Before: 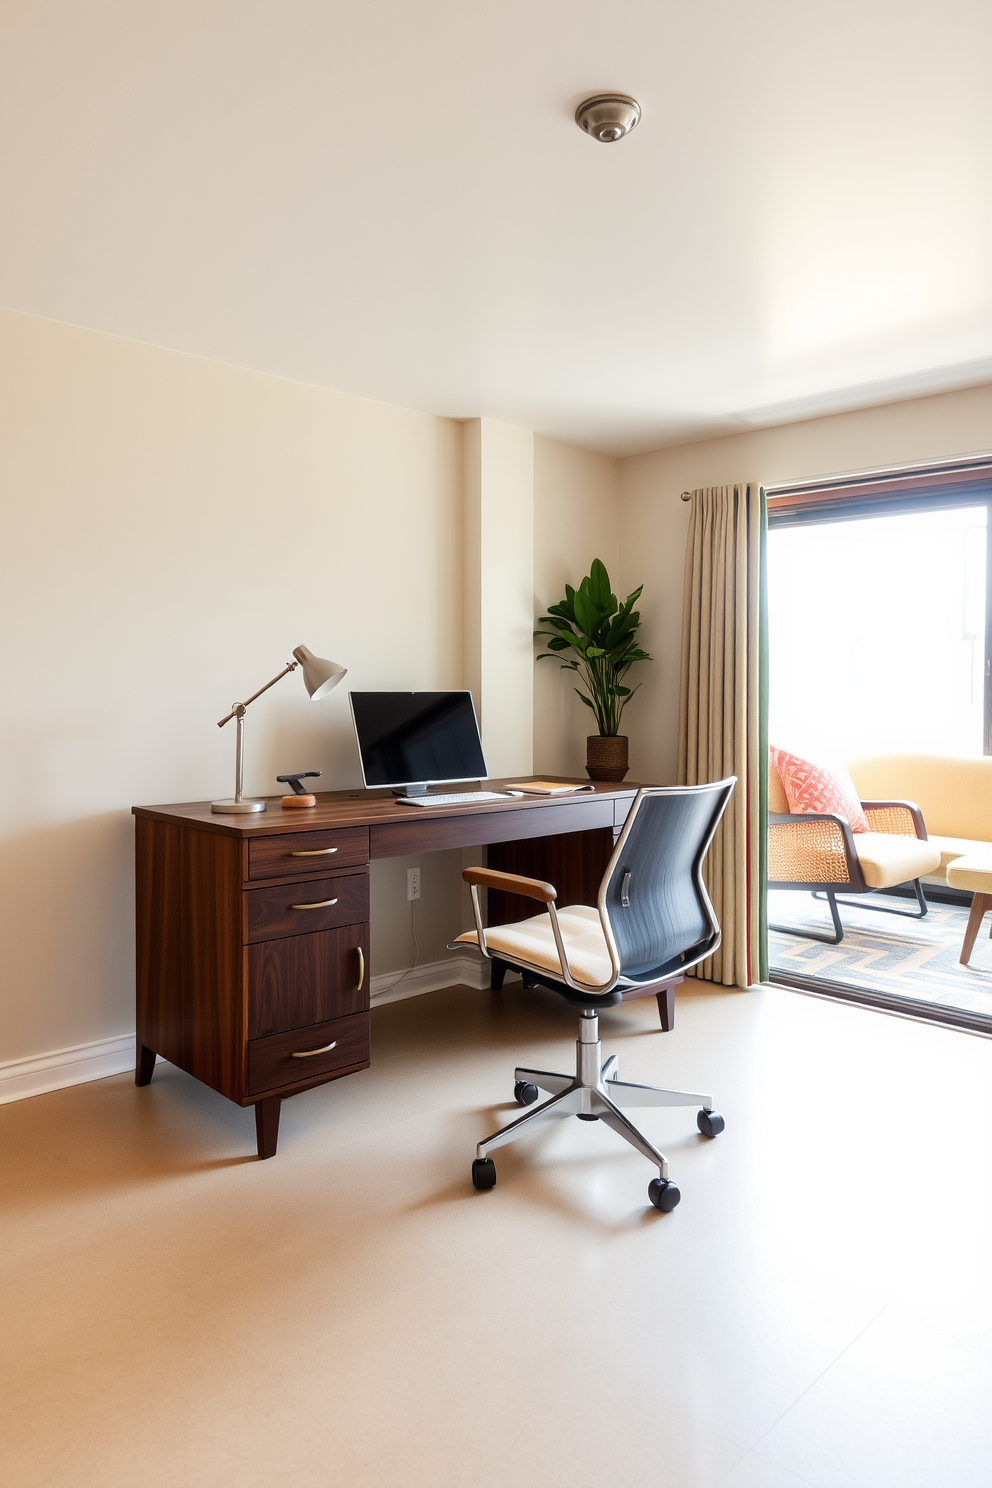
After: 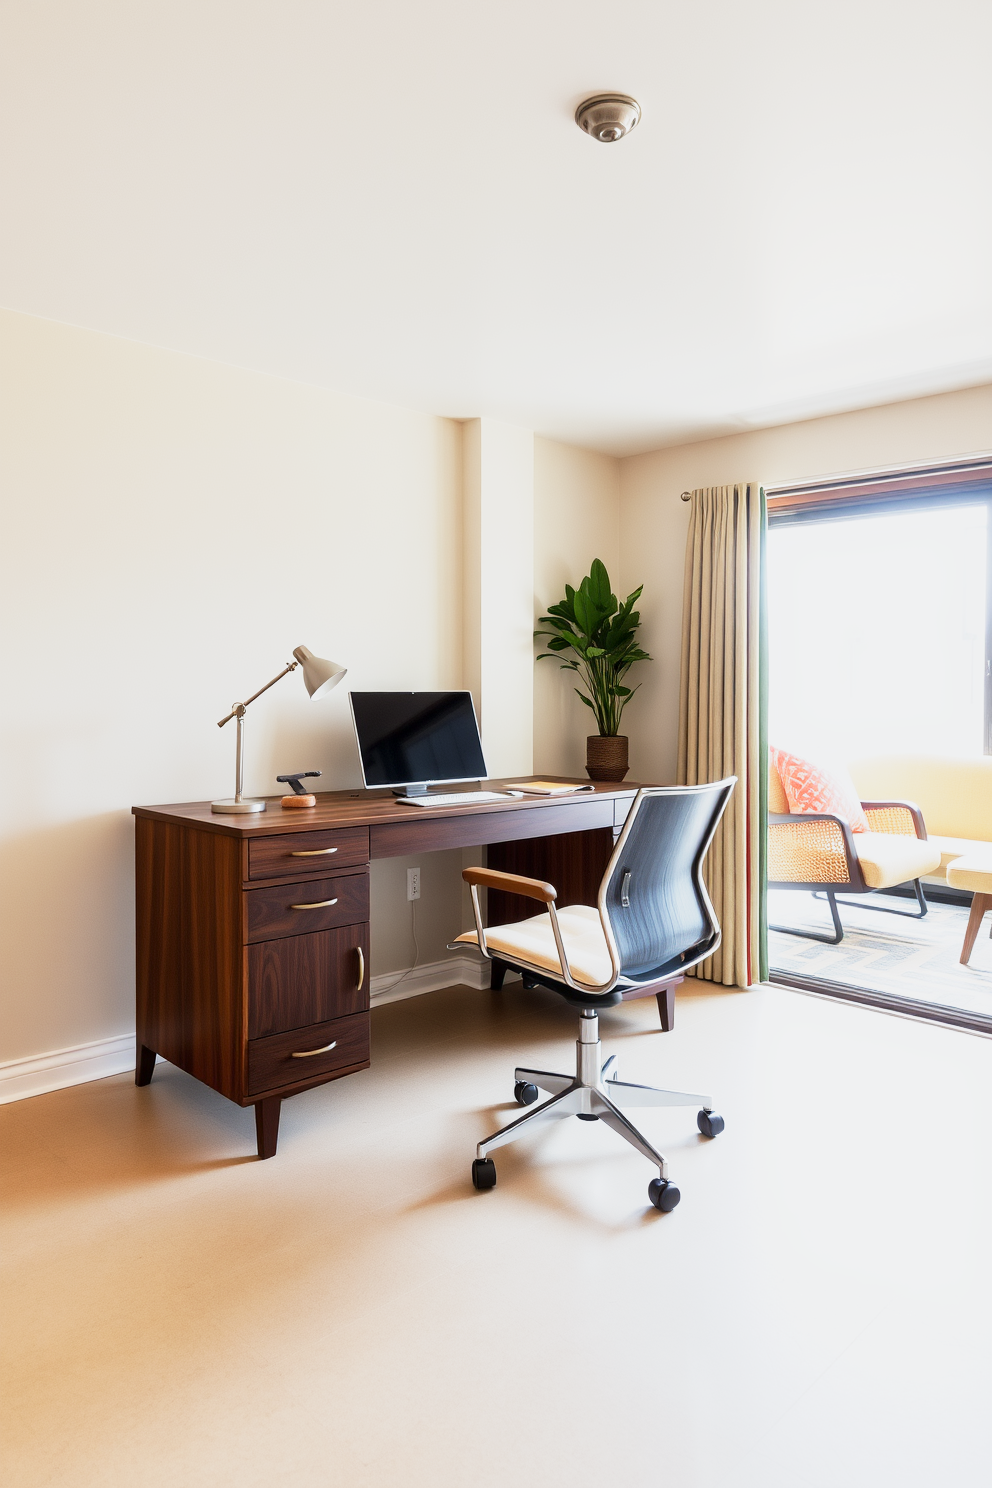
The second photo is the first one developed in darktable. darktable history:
base curve: curves: ch0 [(0, 0) (0.088, 0.125) (0.176, 0.251) (0.354, 0.501) (0.613, 0.749) (1, 0.877)], preserve colors none
white balance: red 0.988, blue 1.017
